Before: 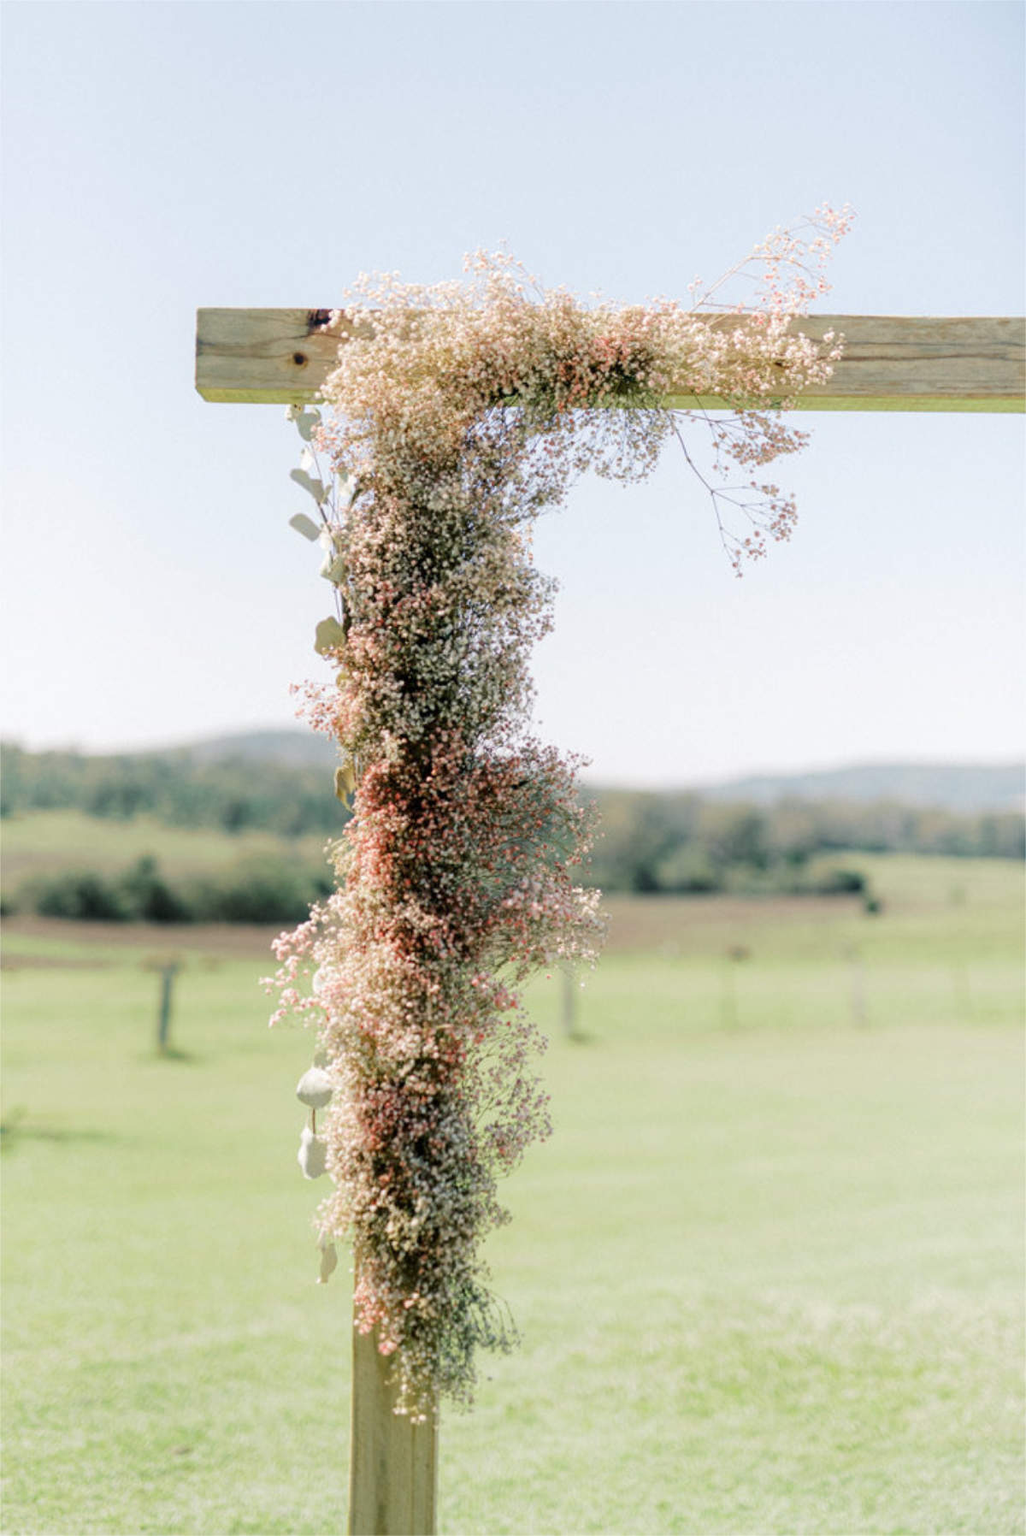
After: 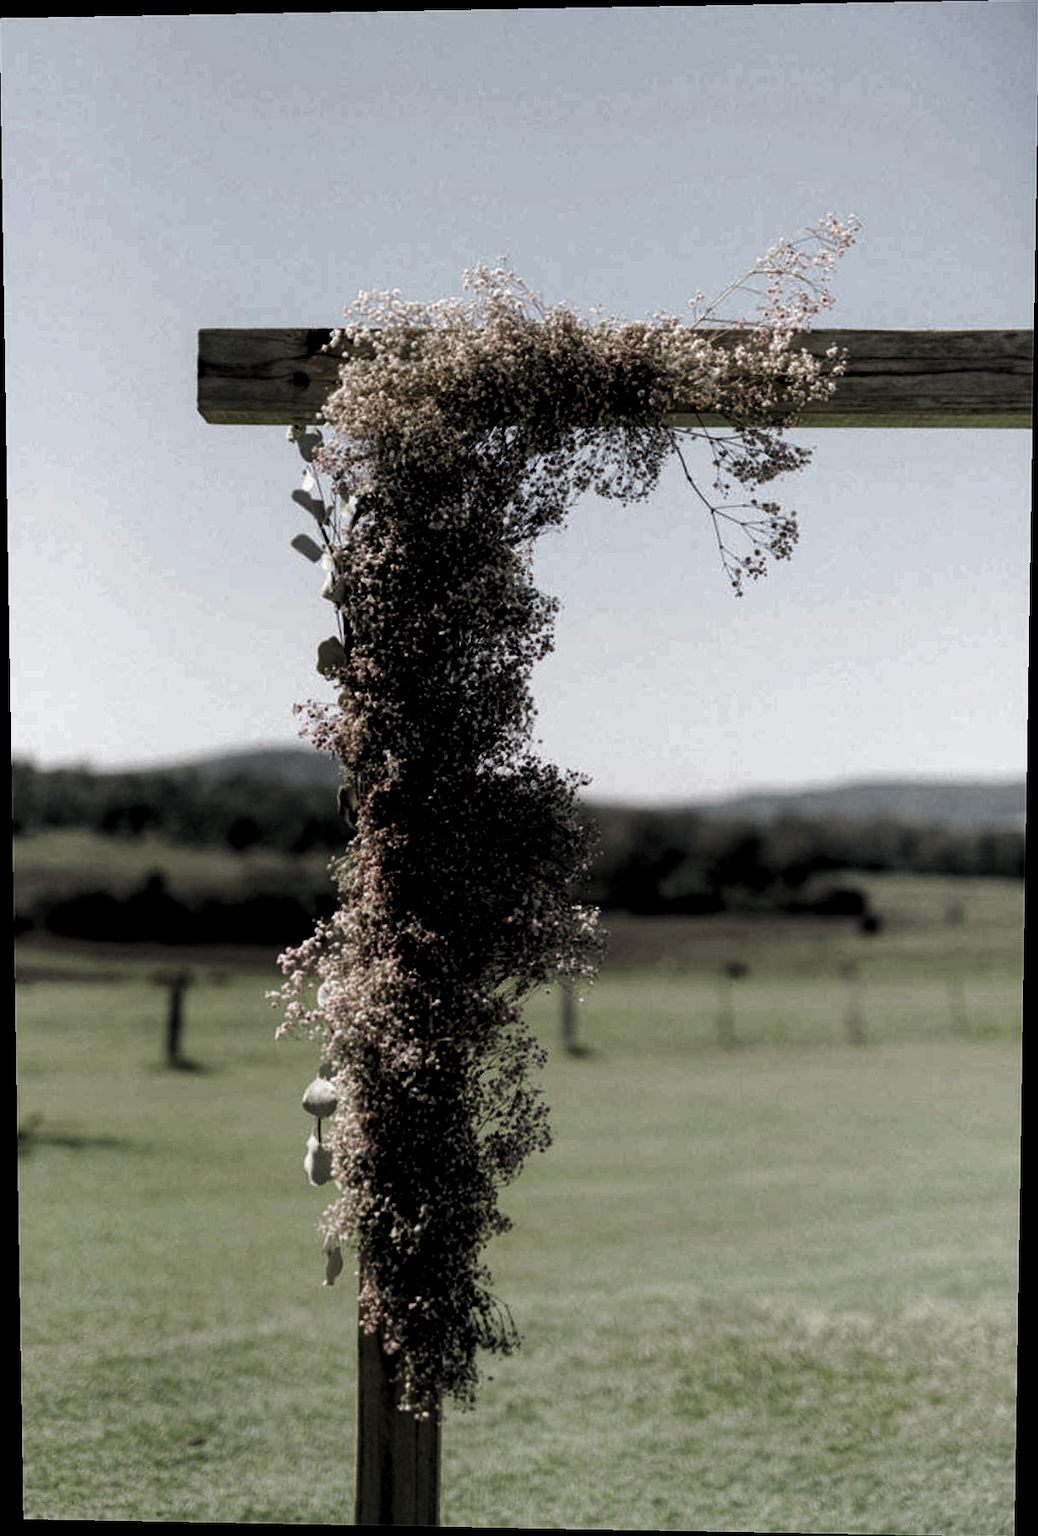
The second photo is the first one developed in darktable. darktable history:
local contrast: mode bilateral grid, contrast 10, coarseness 25, detail 115%, midtone range 0.2
rotate and perspective: lens shift (vertical) 0.048, lens shift (horizontal) -0.024, automatic cropping off
levels: mode automatic, black 8.58%, gray 59.42%, levels [0, 0.445, 1]
